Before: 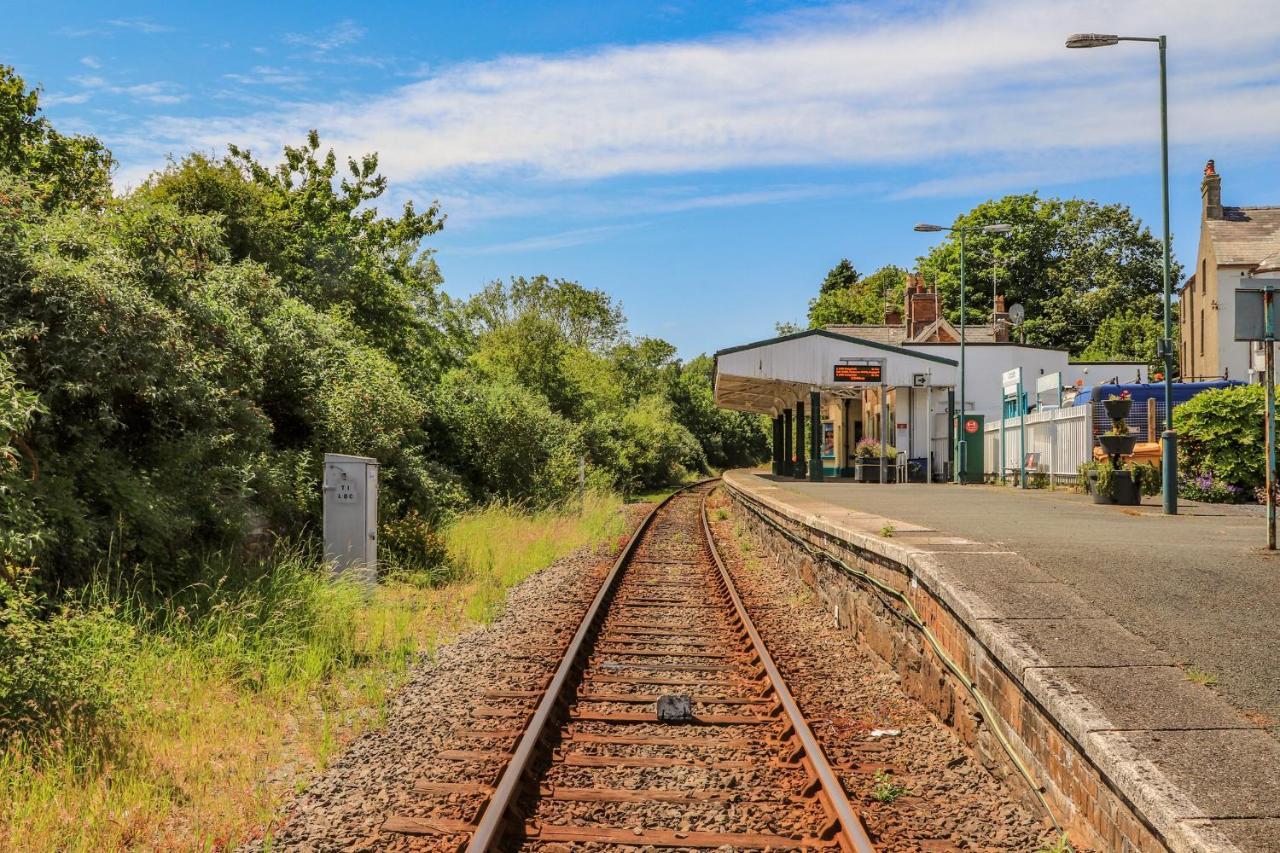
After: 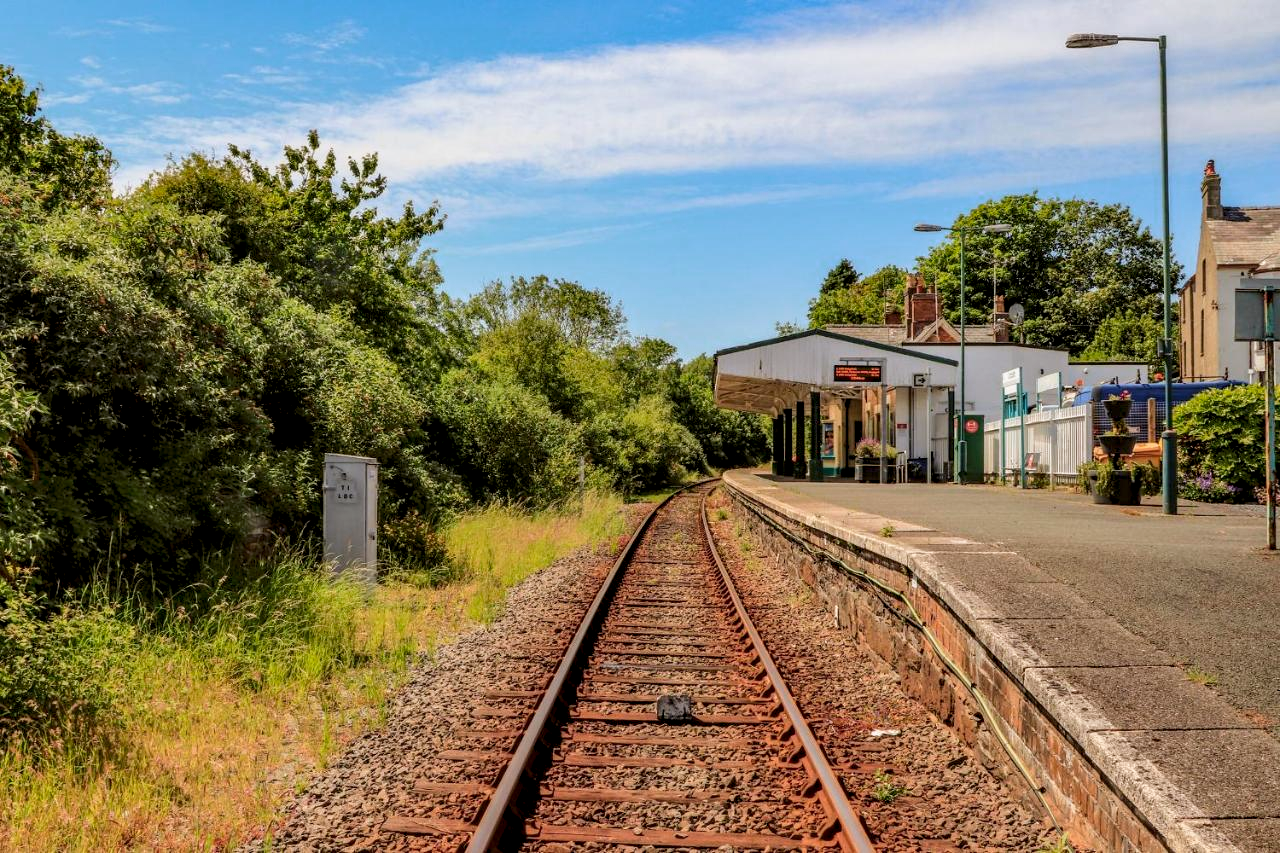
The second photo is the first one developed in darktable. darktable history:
tone curve: curves: ch0 [(0, 0) (0.003, 0.003) (0.011, 0.011) (0.025, 0.026) (0.044, 0.046) (0.069, 0.072) (0.1, 0.103) (0.136, 0.141) (0.177, 0.184) (0.224, 0.233) (0.277, 0.287) (0.335, 0.348) (0.399, 0.414) (0.468, 0.486) (0.543, 0.563) (0.623, 0.647) (0.709, 0.736) (0.801, 0.831) (0.898, 0.92) (1, 1)], preserve colors none
color look up table: target L [74.4, 65.46, 48.48, 33.5, 100, 64.95, 61.16, 57.18, 48.25, 27.79, 53.01, 51.15, 38.41, 22.79, 25.17, 85.72, 75.05, 65.18, 63.01, 49.13, 46.1, 46.46, 24.62, 5.432, 0 ×25], target a [0.793, -21.3, -38.94, -15.83, -0.001, 15.3, 16.85, 30.86, 44.06, 14.25, 6.614, 41.38, 7.528, 23.22, 17.36, -1.065, -1.789, -26.99, -2.338, -20.04, -2.049, -3.663, -2.431, -0.691, 0 ×25], target b [65.28, 49.68, 31.93, 22.91, 0.006, 58.31, 8.863, 47.96, 7.907, 12.13, -26.9, -19.36, -46.37, -25.99, -54.9, -3.039, -3.675, -5.321, -4.053, -28.63, -3.09, -25.49, -3.647, -0.855, 0 ×25], num patches 24
